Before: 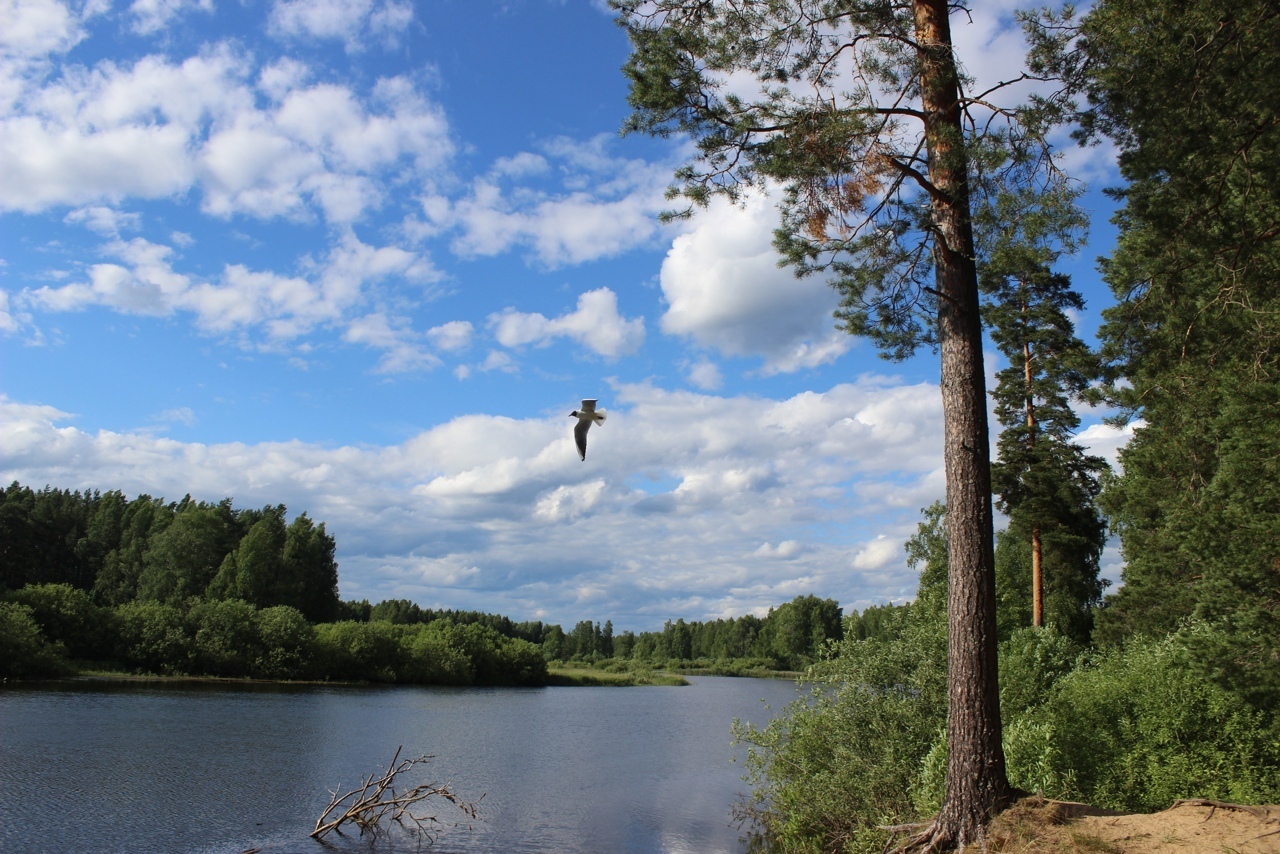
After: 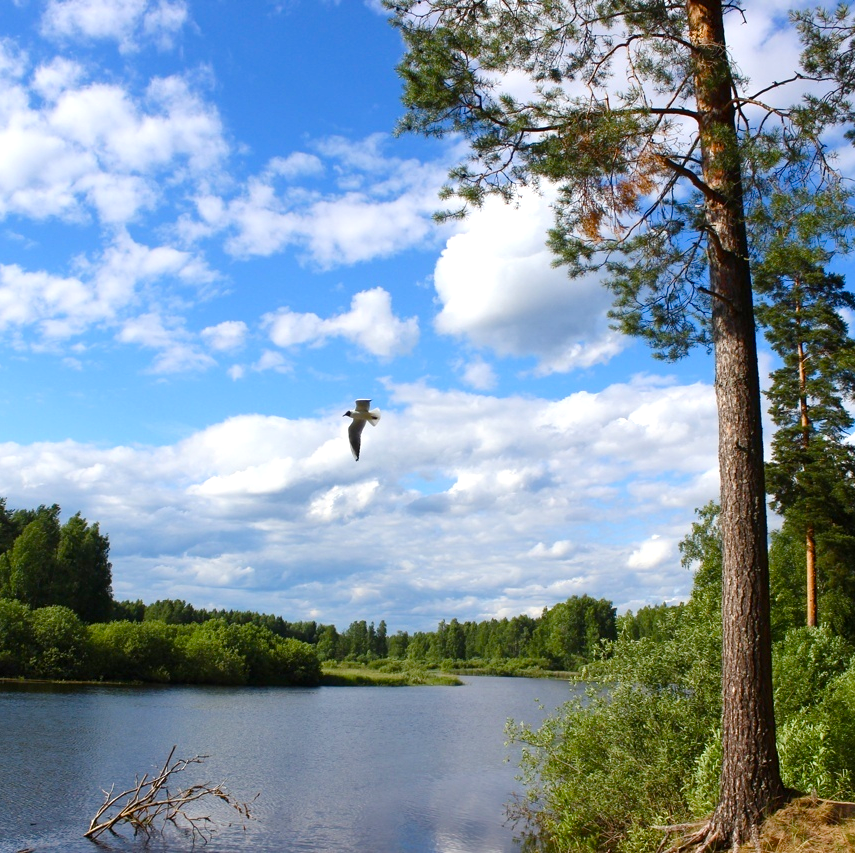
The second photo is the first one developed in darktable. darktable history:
crop and rotate: left 17.732%, right 15.423%
exposure: black level correction 0.001, exposure 0.5 EV, compensate exposure bias true, compensate highlight preservation false
color balance rgb: perceptual saturation grading › global saturation 20%, perceptual saturation grading › highlights -25%, perceptual saturation grading › shadows 50%
